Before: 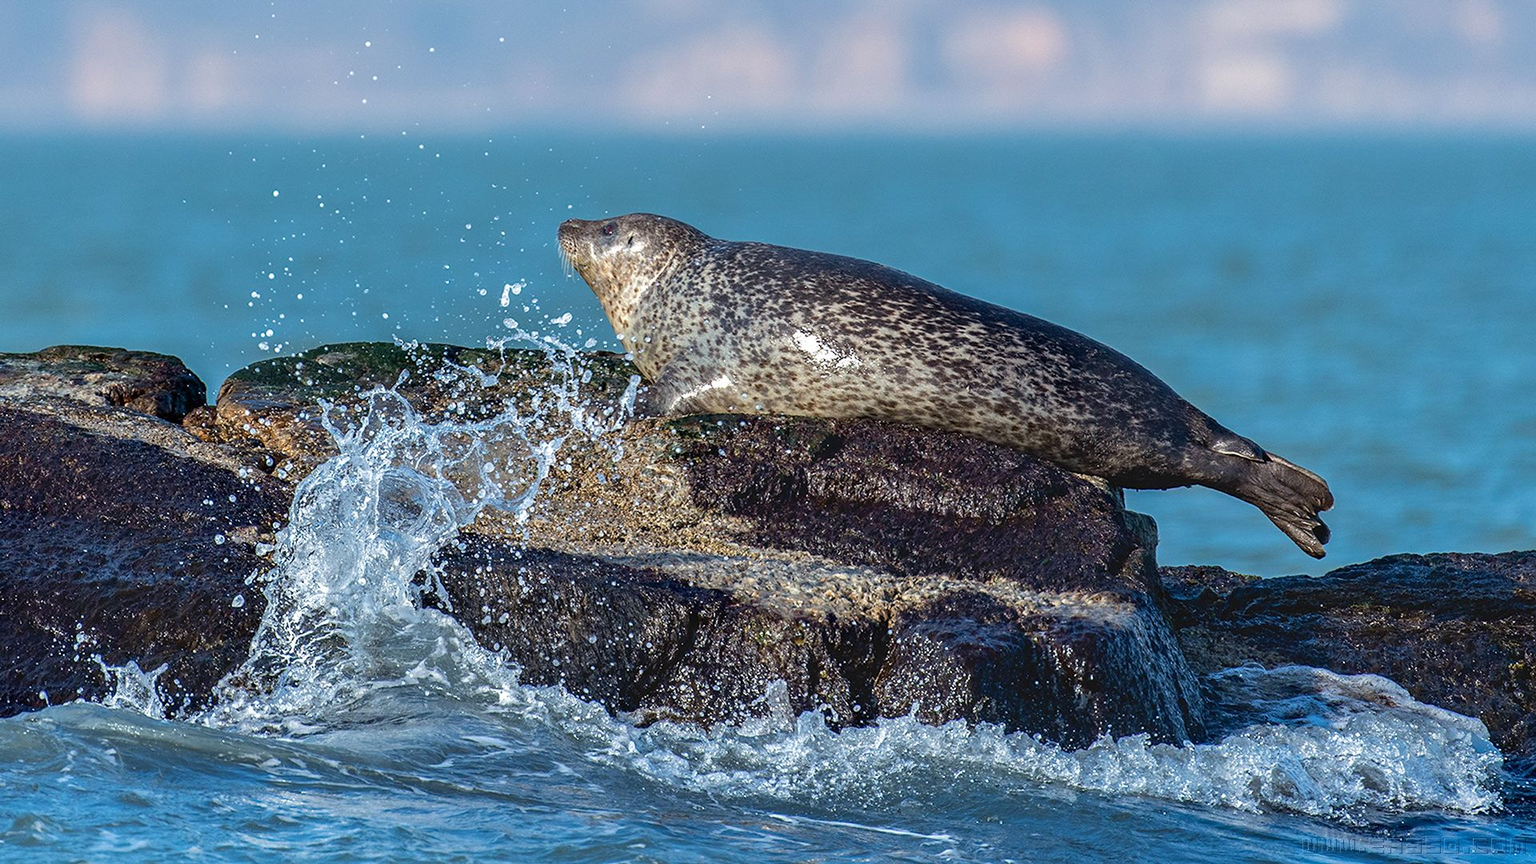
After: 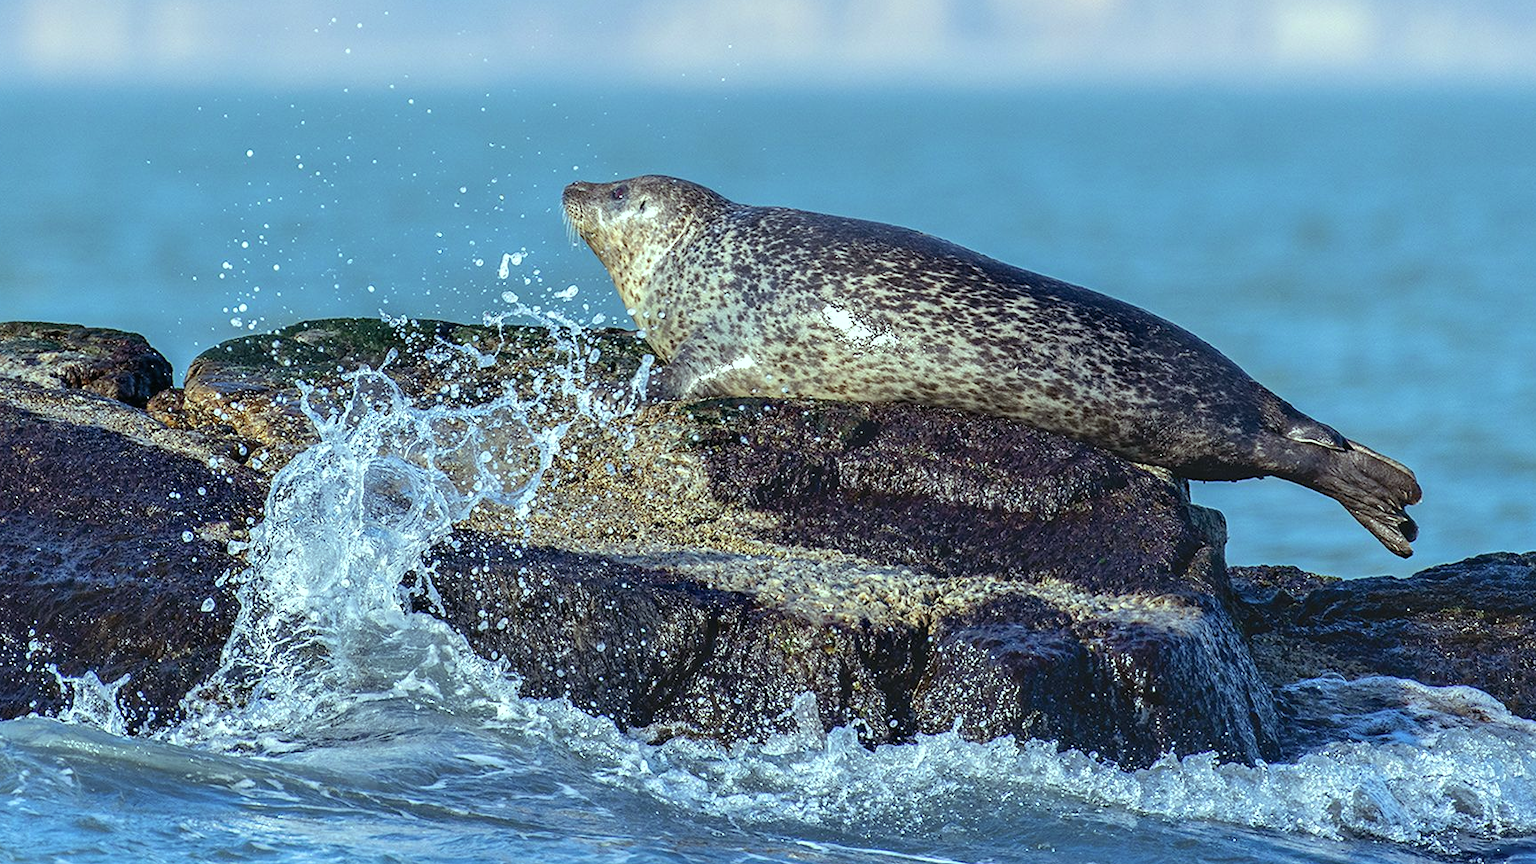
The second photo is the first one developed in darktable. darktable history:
color correction: highlights a* 5.81, highlights b* 4.84
contrast brightness saturation: contrast 0.05, brightness 0.06, saturation 0.01
color balance: mode lift, gamma, gain (sRGB), lift [0.997, 0.979, 1.021, 1.011], gamma [1, 1.084, 0.916, 0.998], gain [1, 0.87, 1.13, 1.101], contrast 4.55%, contrast fulcrum 38.24%, output saturation 104.09%
crop: left 3.305%, top 6.436%, right 6.389%, bottom 3.258%
